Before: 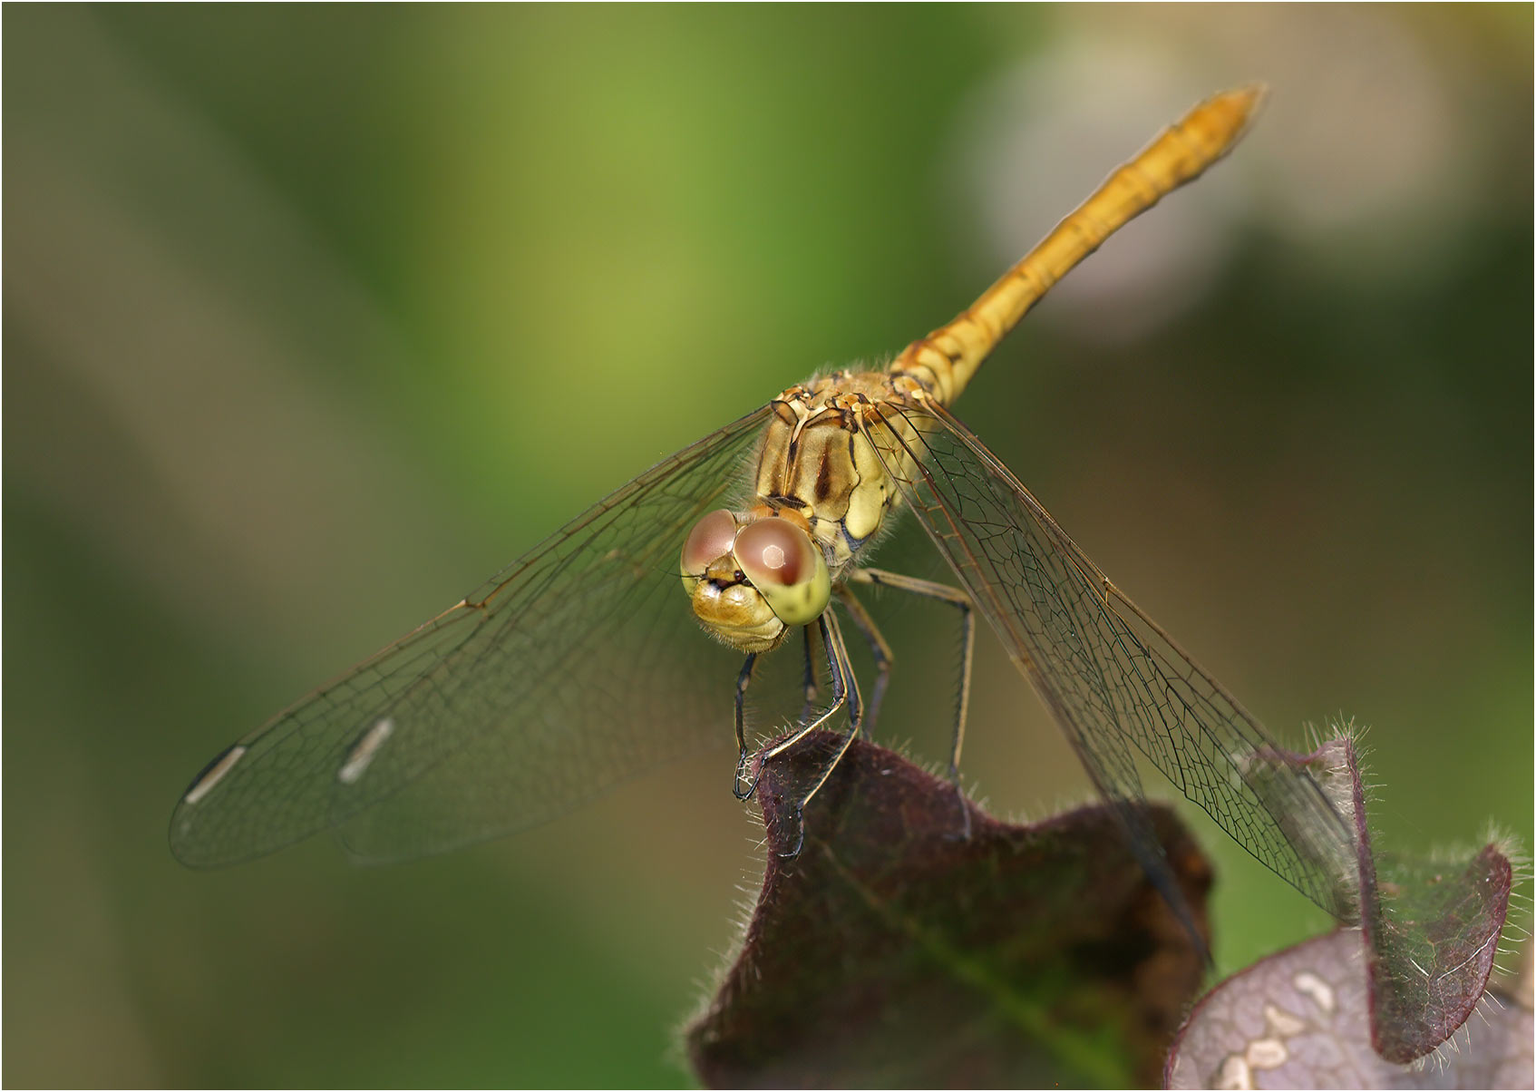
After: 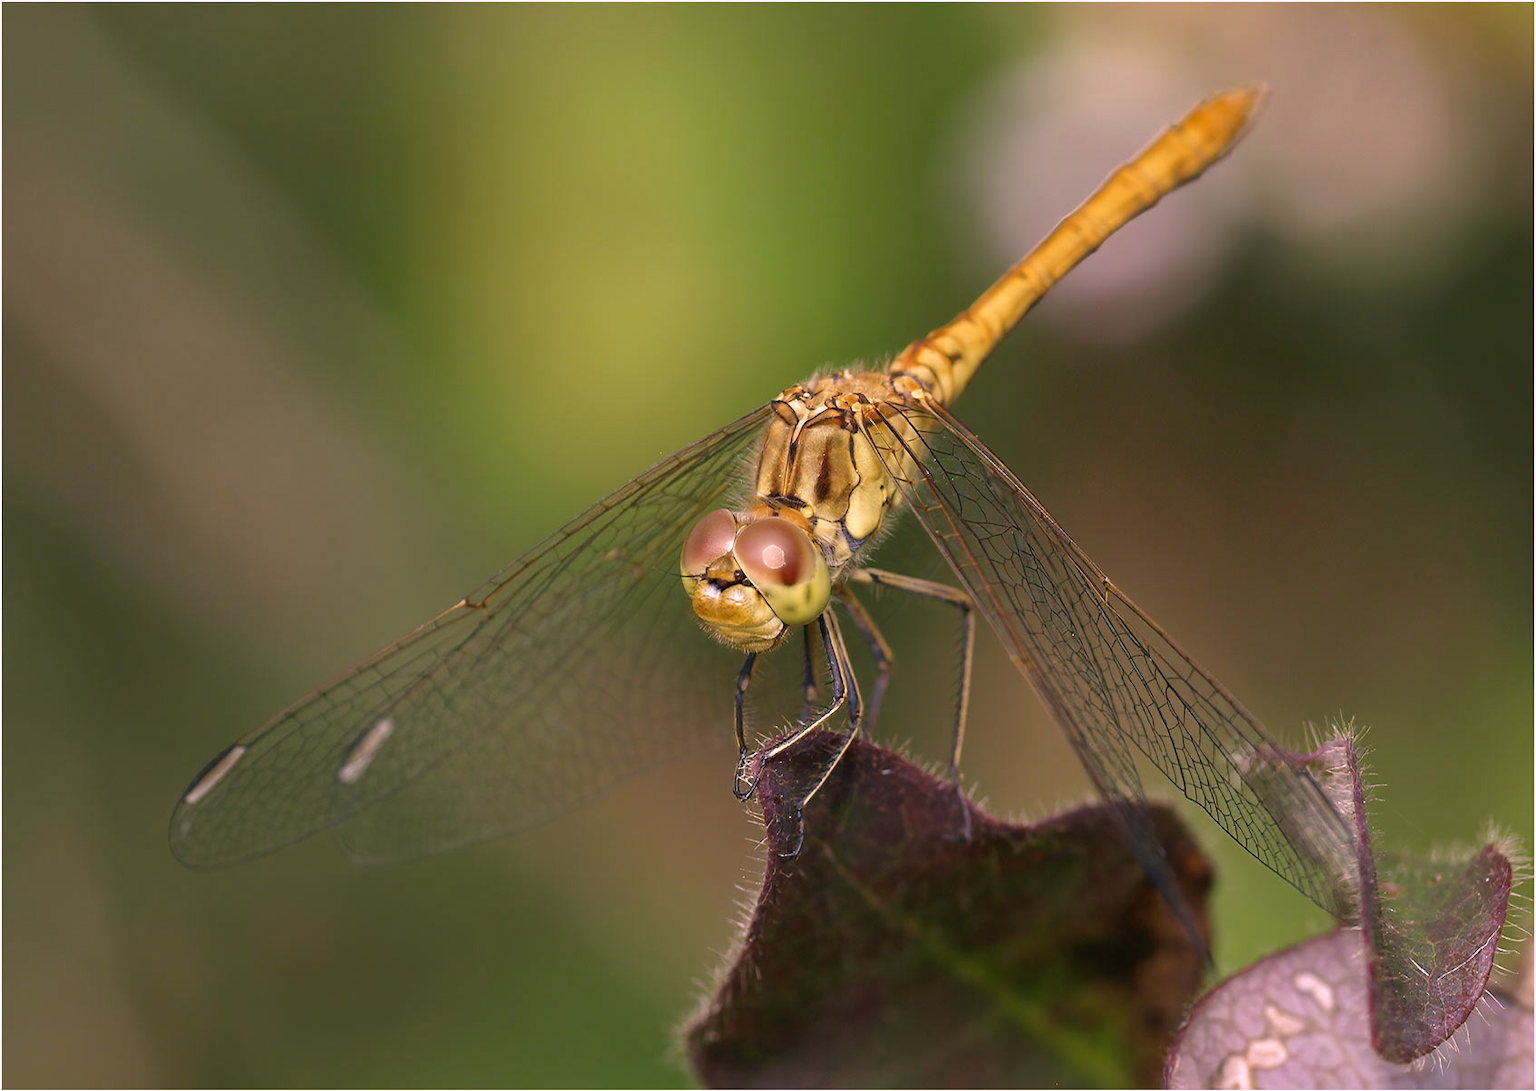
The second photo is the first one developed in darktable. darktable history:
white balance: red 1.004, blue 1.096
color correction: highlights a* 12.23, highlights b* 5.41
